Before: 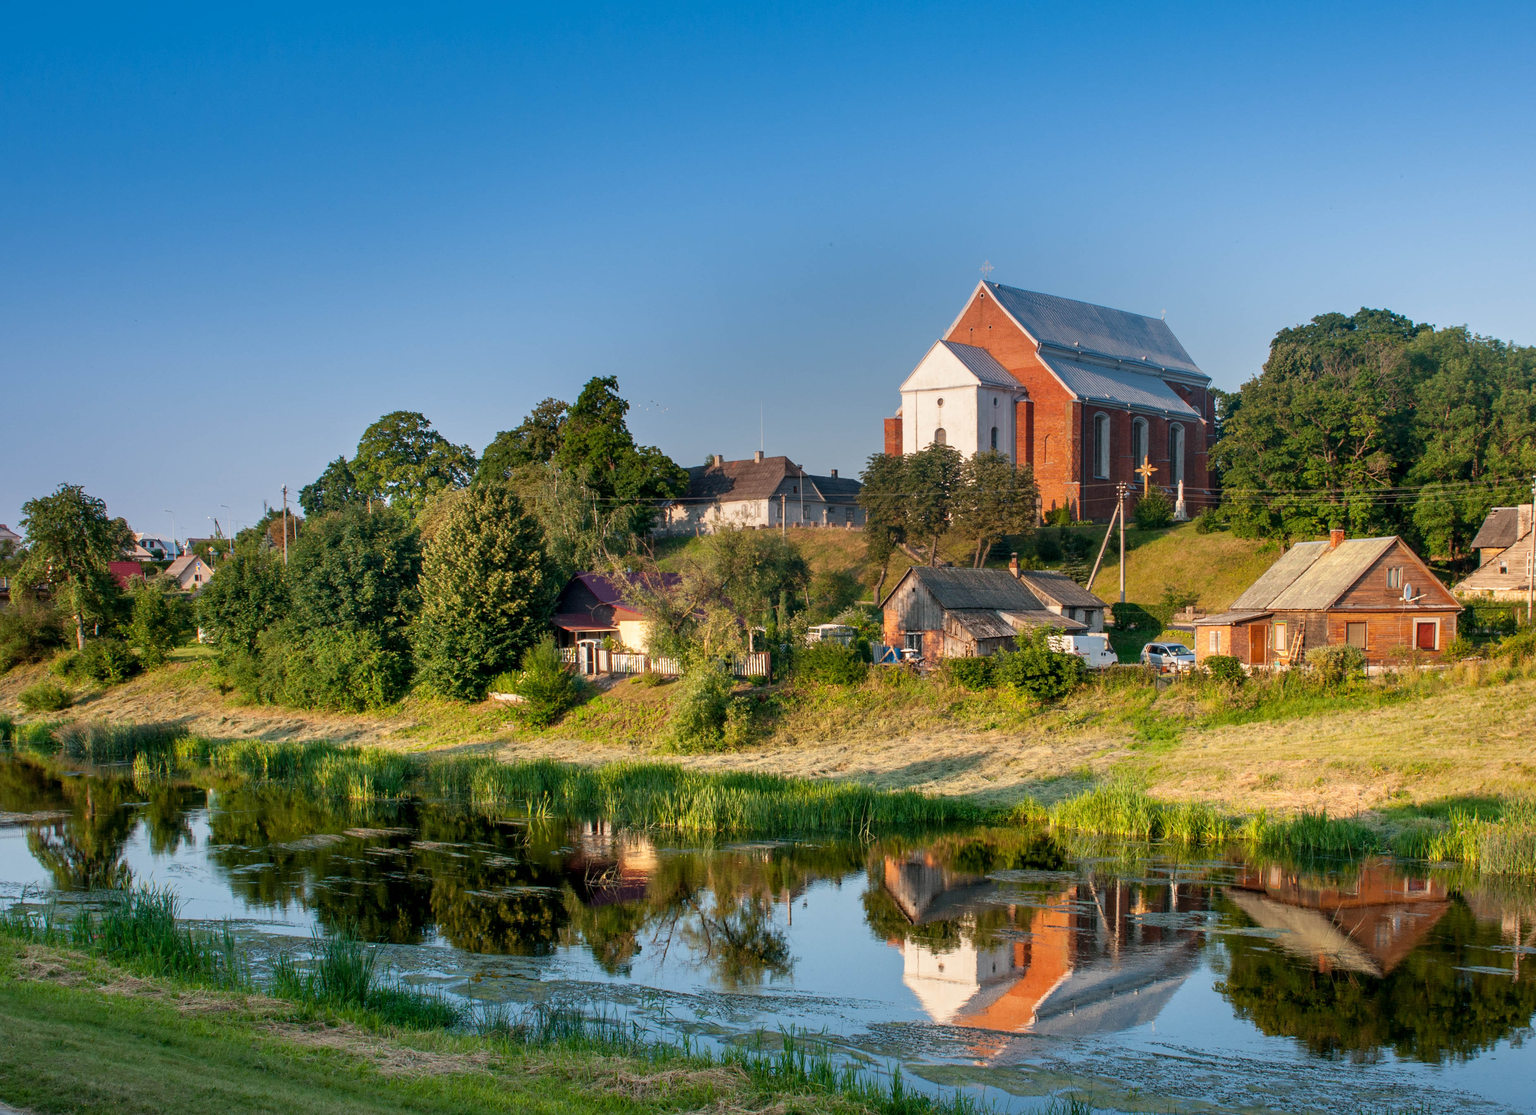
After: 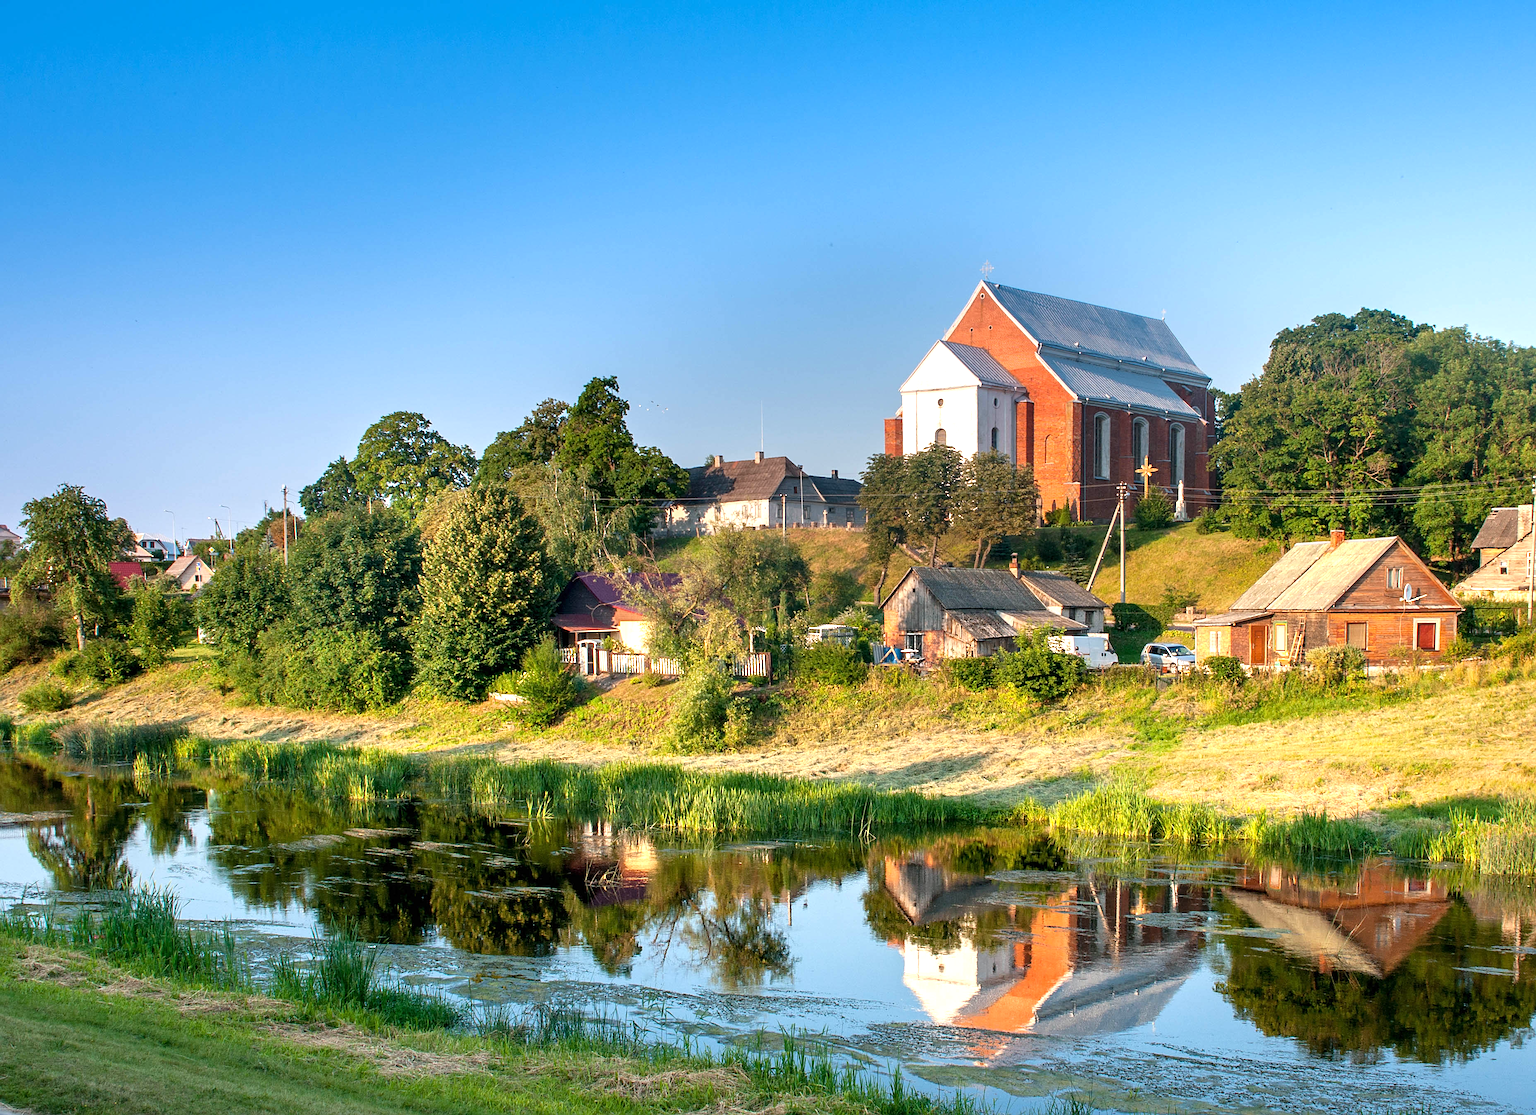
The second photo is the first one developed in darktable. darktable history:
sharpen: on, module defaults
tone equalizer: -8 EV -0.543 EV, smoothing diameter 24.86%, edges refinement/feathering 8.72, preserve details guided filter
exposure: exposure 0.72 EV, compensate highlight preservation false
